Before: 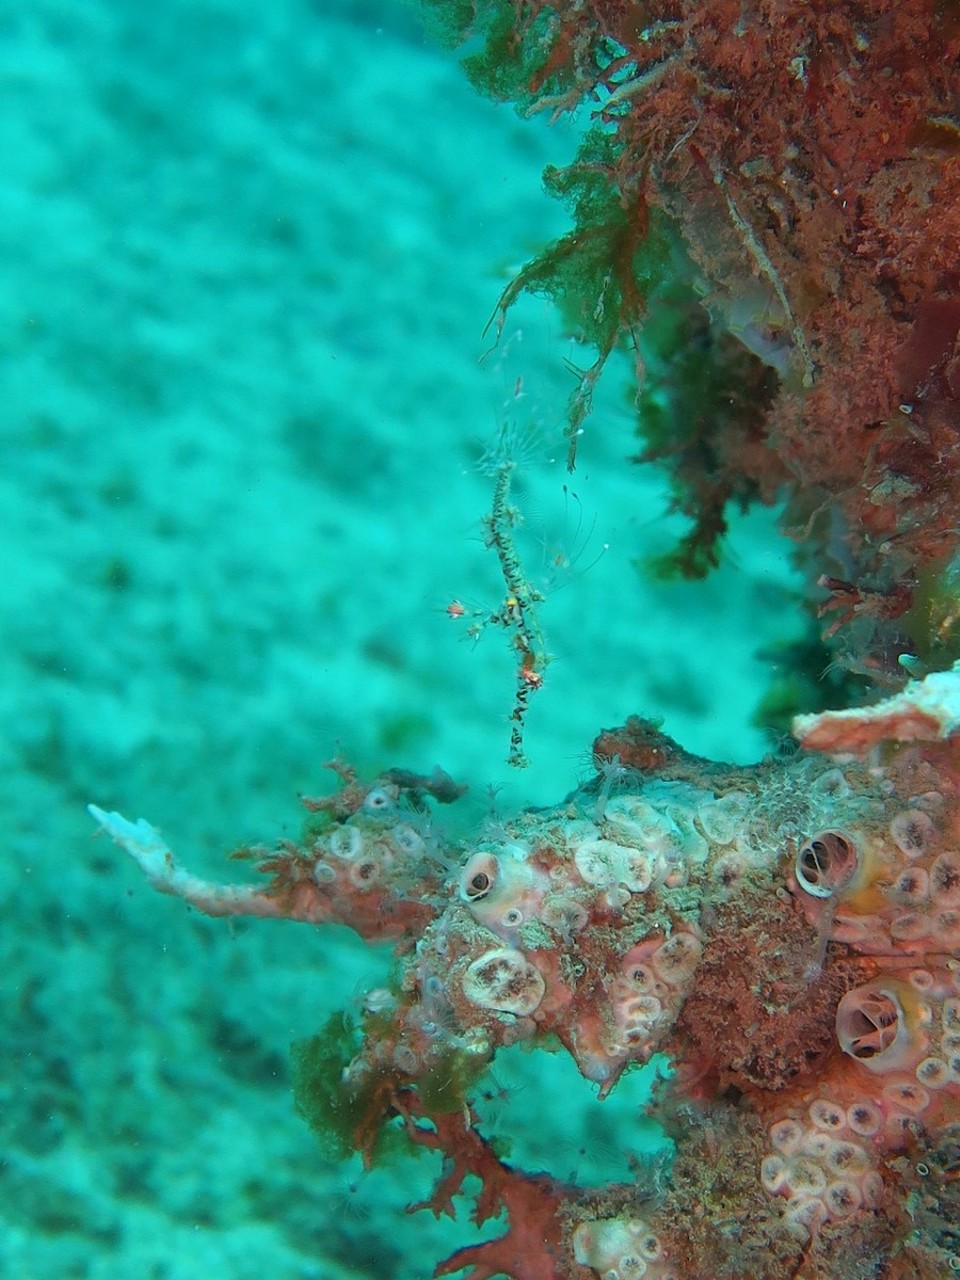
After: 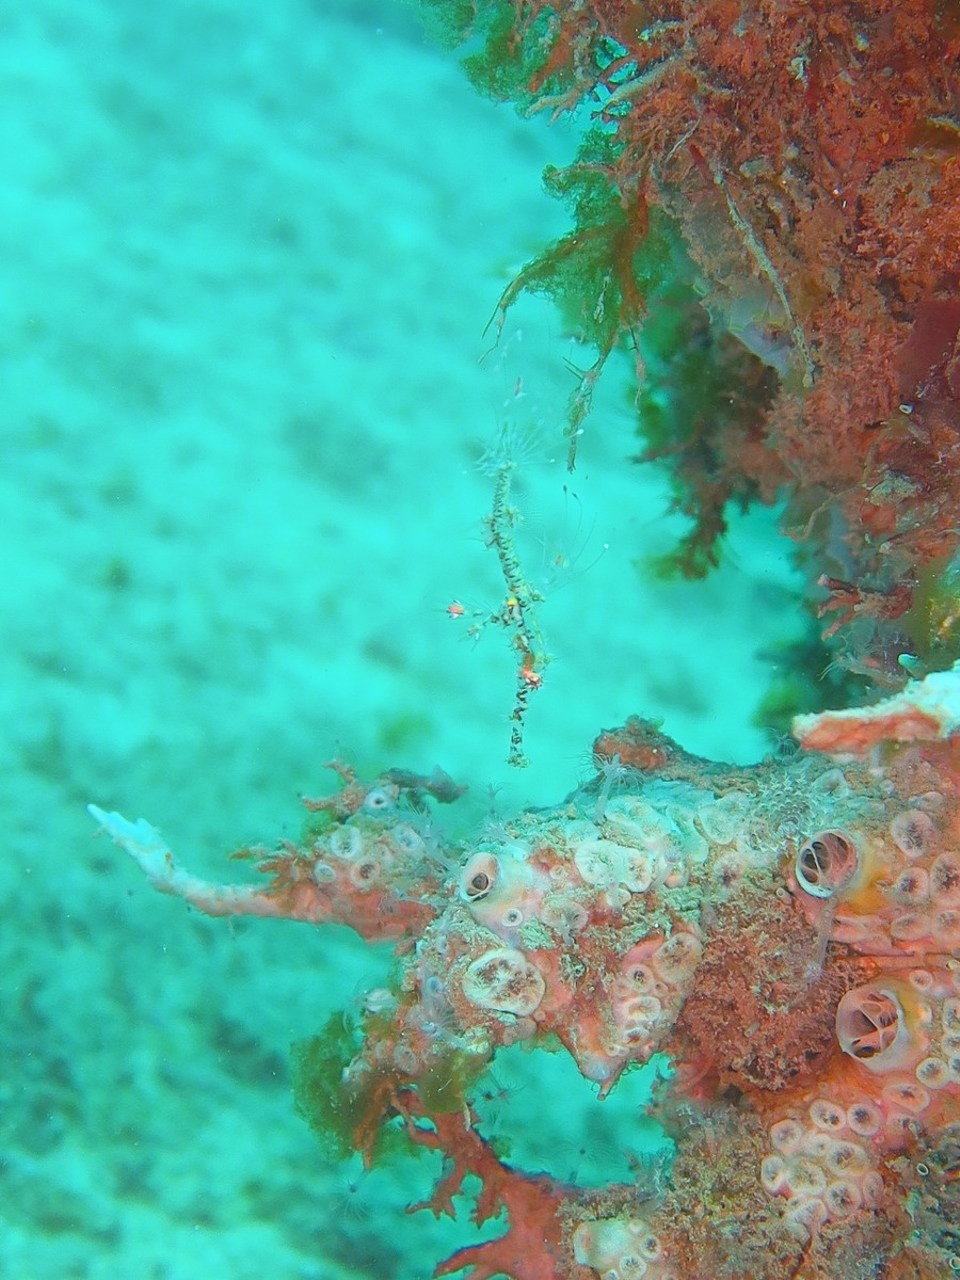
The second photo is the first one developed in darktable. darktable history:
color balance rgb: perceptual saturation grading › global saturation 15.508%, perceptual saturation grading › highlights -19.274%, perceptual saturation grading › shadows 19.229%
contrast brightness saturation: contrast 0.143, brightness 0.23
contrast equalizer: y [[0.439, 0.44, 0.442, 0.457, 0.493, 0.498], [0.5 ×6], [0.5 ×6], [0 ×6], [0 ×6]]
